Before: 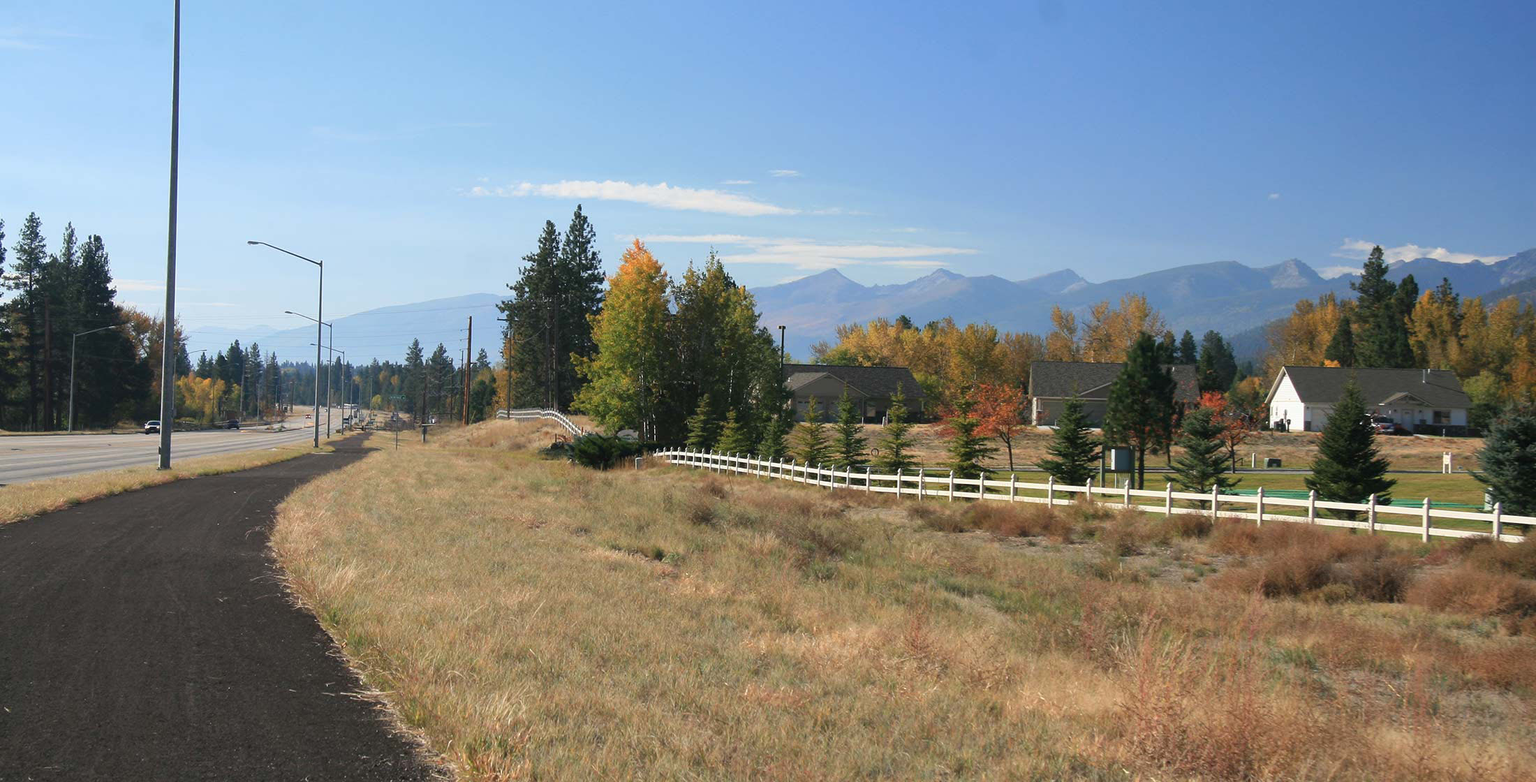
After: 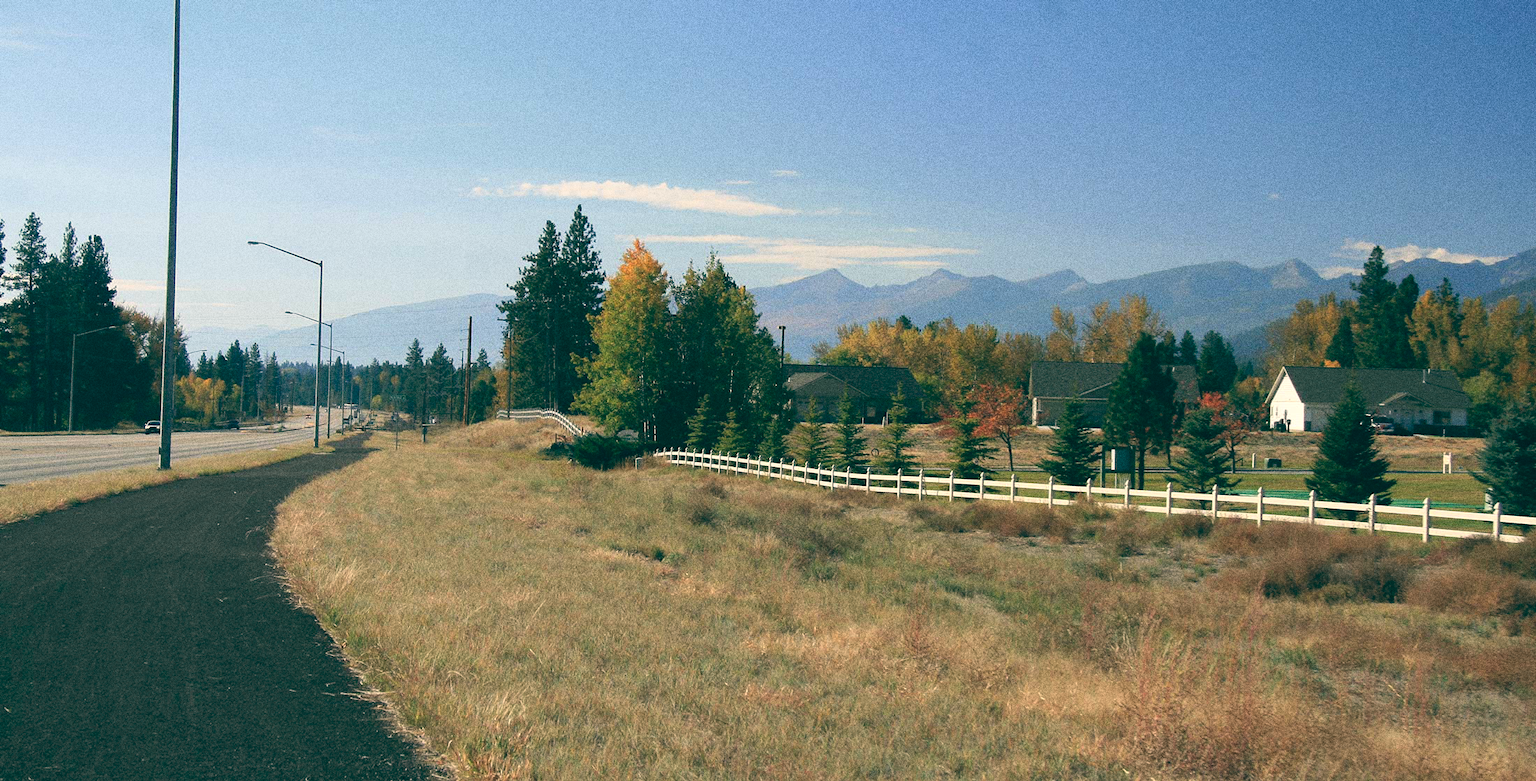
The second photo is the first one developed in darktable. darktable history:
grain: strength 49.07%
color balance: lift [1.005, 0.99, 1.007, 1.01], gamma [1, 0.979, 1.011, 1.021], gain [0.923, 1.098, 1.025, 0.902], input saturation 90.45%, contrast 7.73%, output saturation 105.91%
